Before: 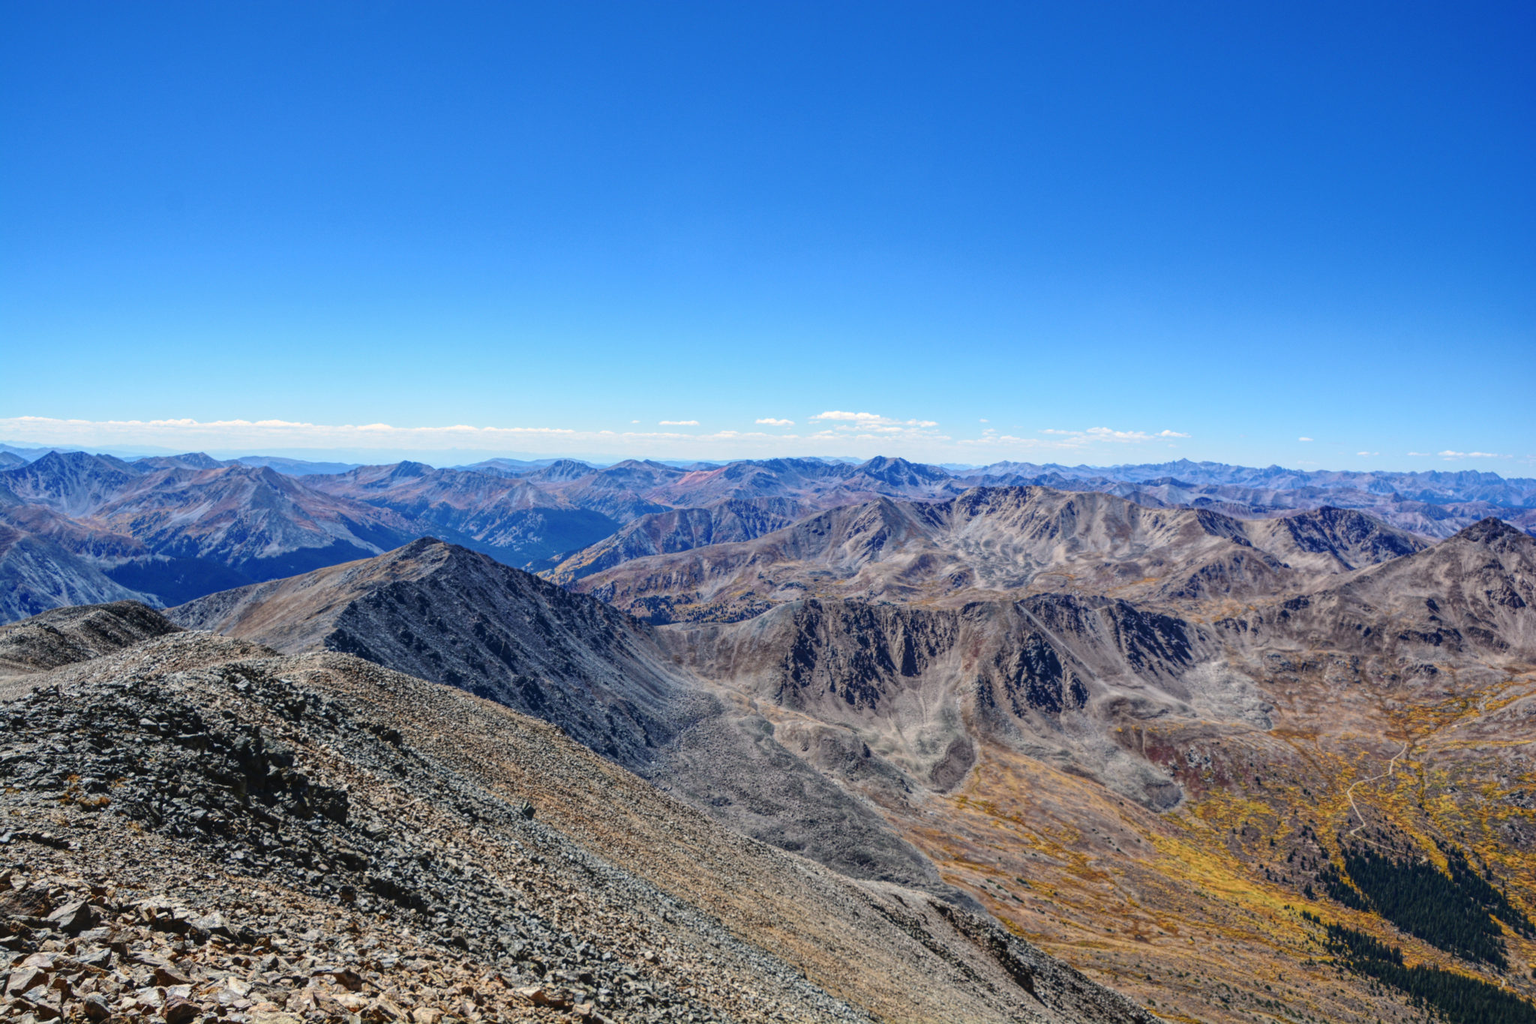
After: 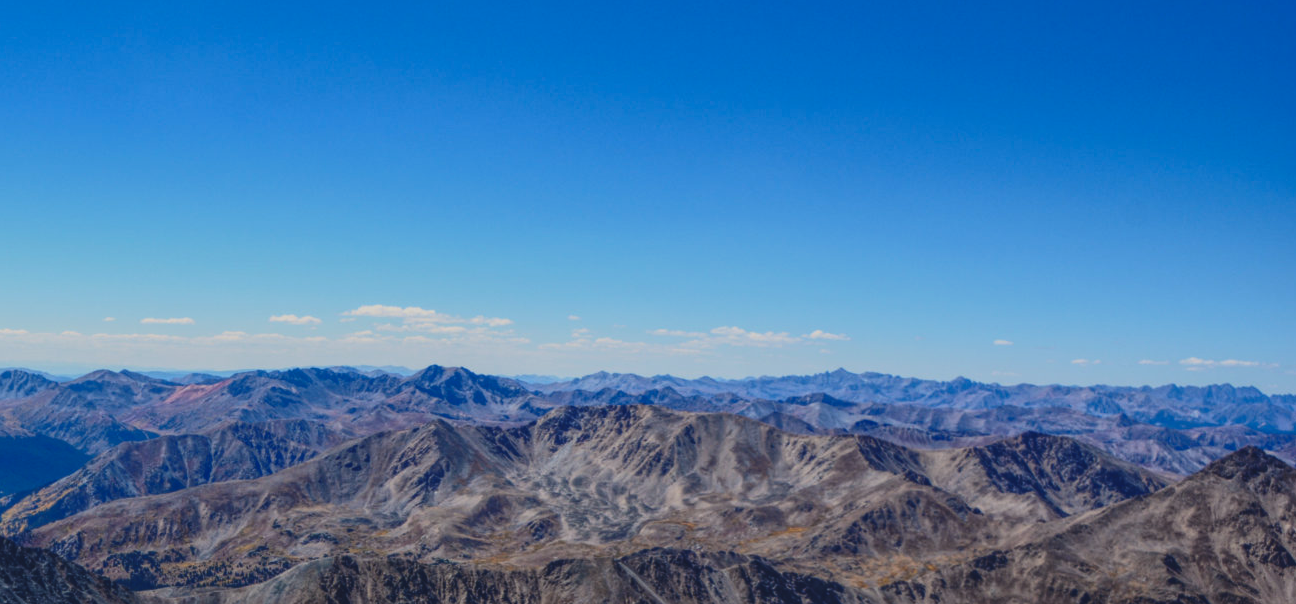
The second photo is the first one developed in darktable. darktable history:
exposure: black level correction -0.018, exposure -1.105 EV, compensate highlight preservation false
crop: left 36.066%, top 17.841%, right 0.555%, bottom 37.903%
contrast brightness saturation: contrast 0.231, brightness 0.114, saturation 0.288
